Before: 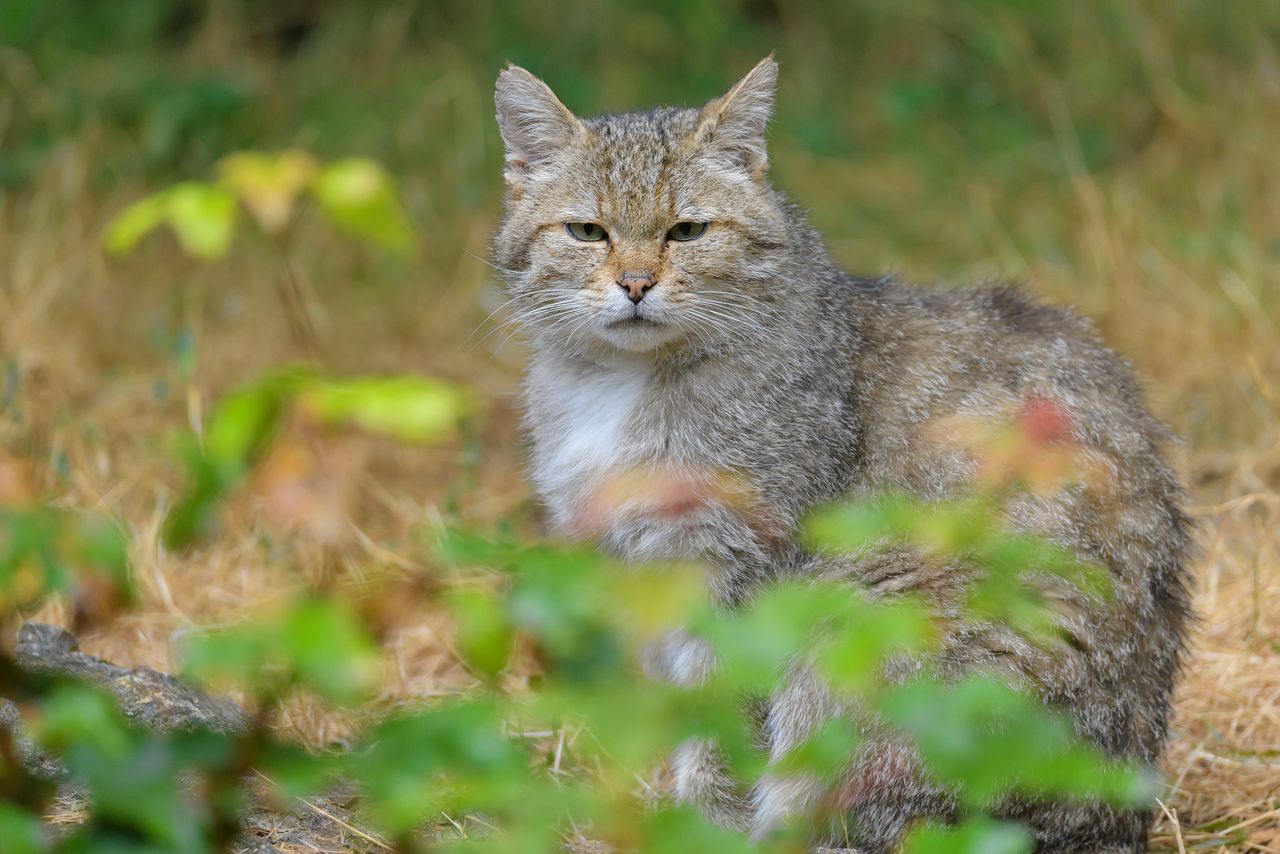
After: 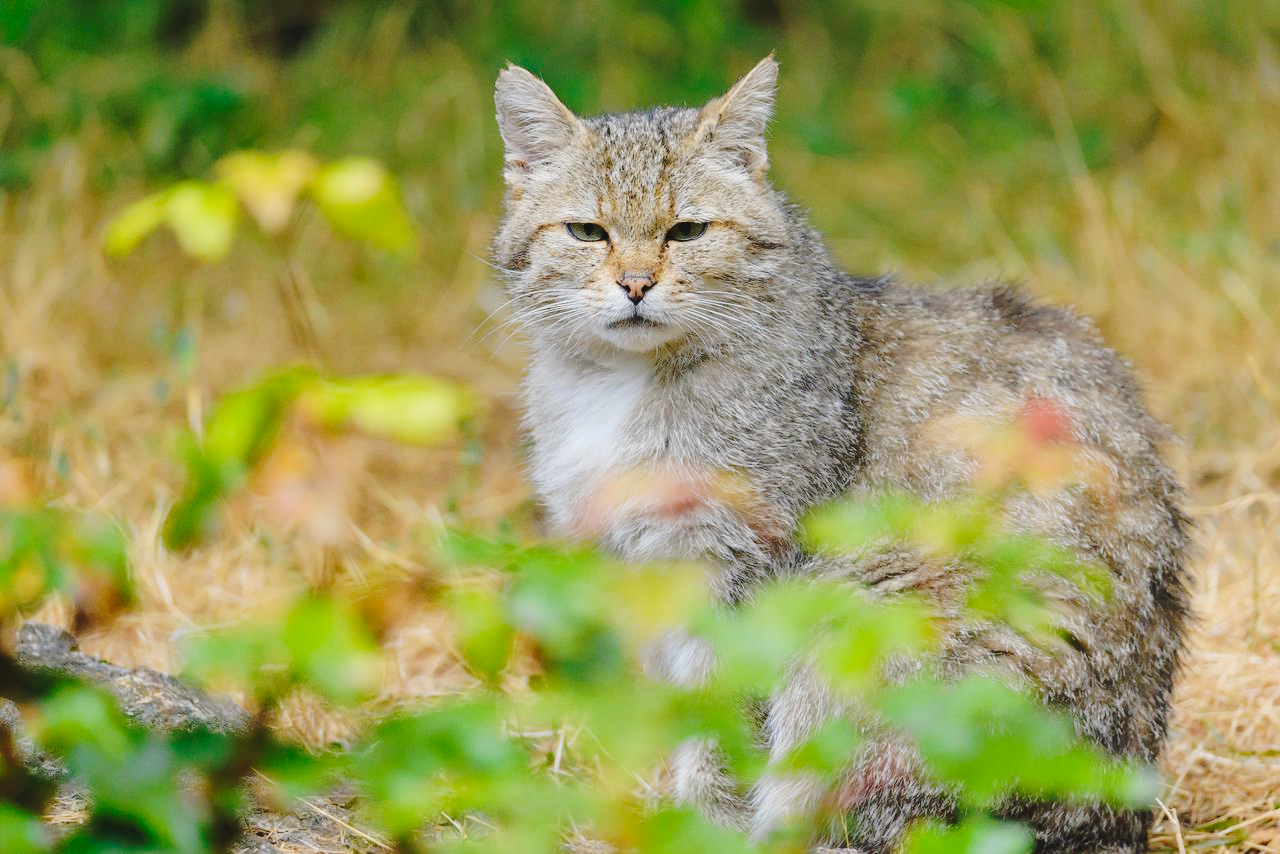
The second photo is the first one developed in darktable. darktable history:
tone curve: curves: ch0 [(0, 0) (0.003, 0.049) (0.011, 0.052) (0.025, 0.057) (0.044, 0.069) (0.069, 0.076) (0.1, 0.09) (0.136, 0.111) (0.177, 0.15) (0.224, 0.197) (0.277, 0.267) (0.335, 0.366) (0.399, 0.477) (0.468, 0.561) (0.543, 0.651) (0.623, 0.733) (0.709, 0.804) (0.801, 0.869) (0.898, 0.924) (1, 1)], preserve colors none
white balance: red 1.009, blue 0.985
